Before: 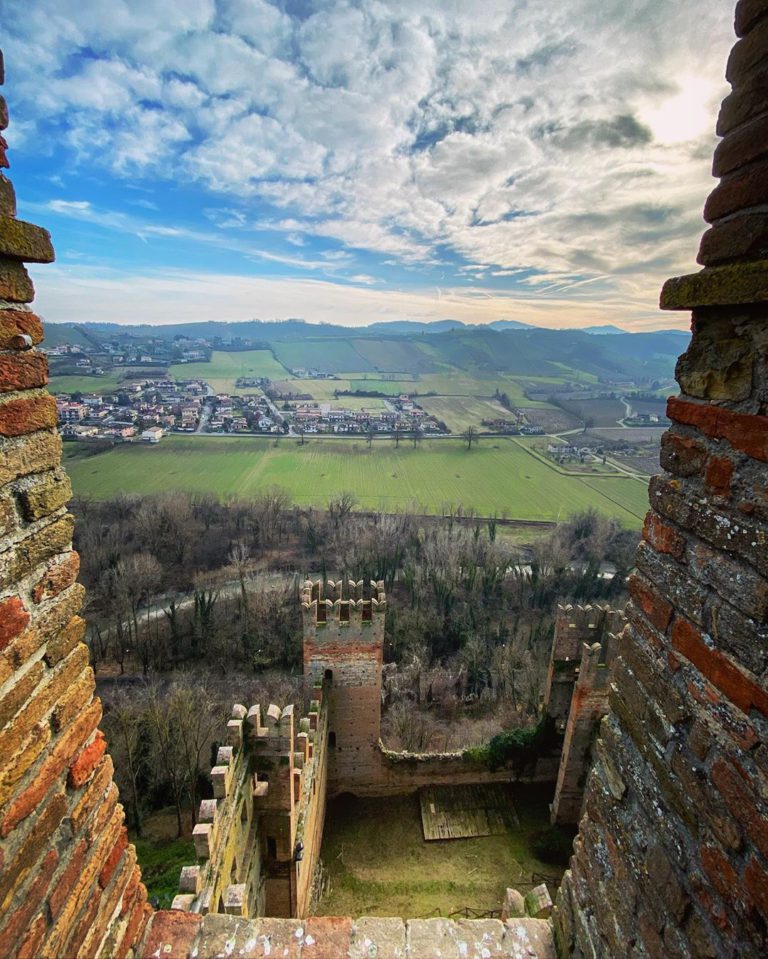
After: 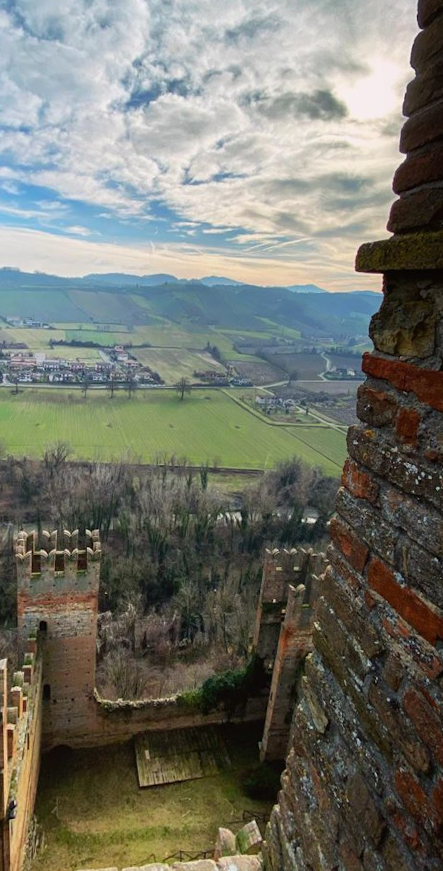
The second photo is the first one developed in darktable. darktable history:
crop: left 41.402%
rotate and perspective: rotation -0.013°, lens shift (vertical) -0.027, lens shift (horizontal) 0.178, crop left 0.016, crop right 0.989, crop top 0.082, crop bottom 0.918
